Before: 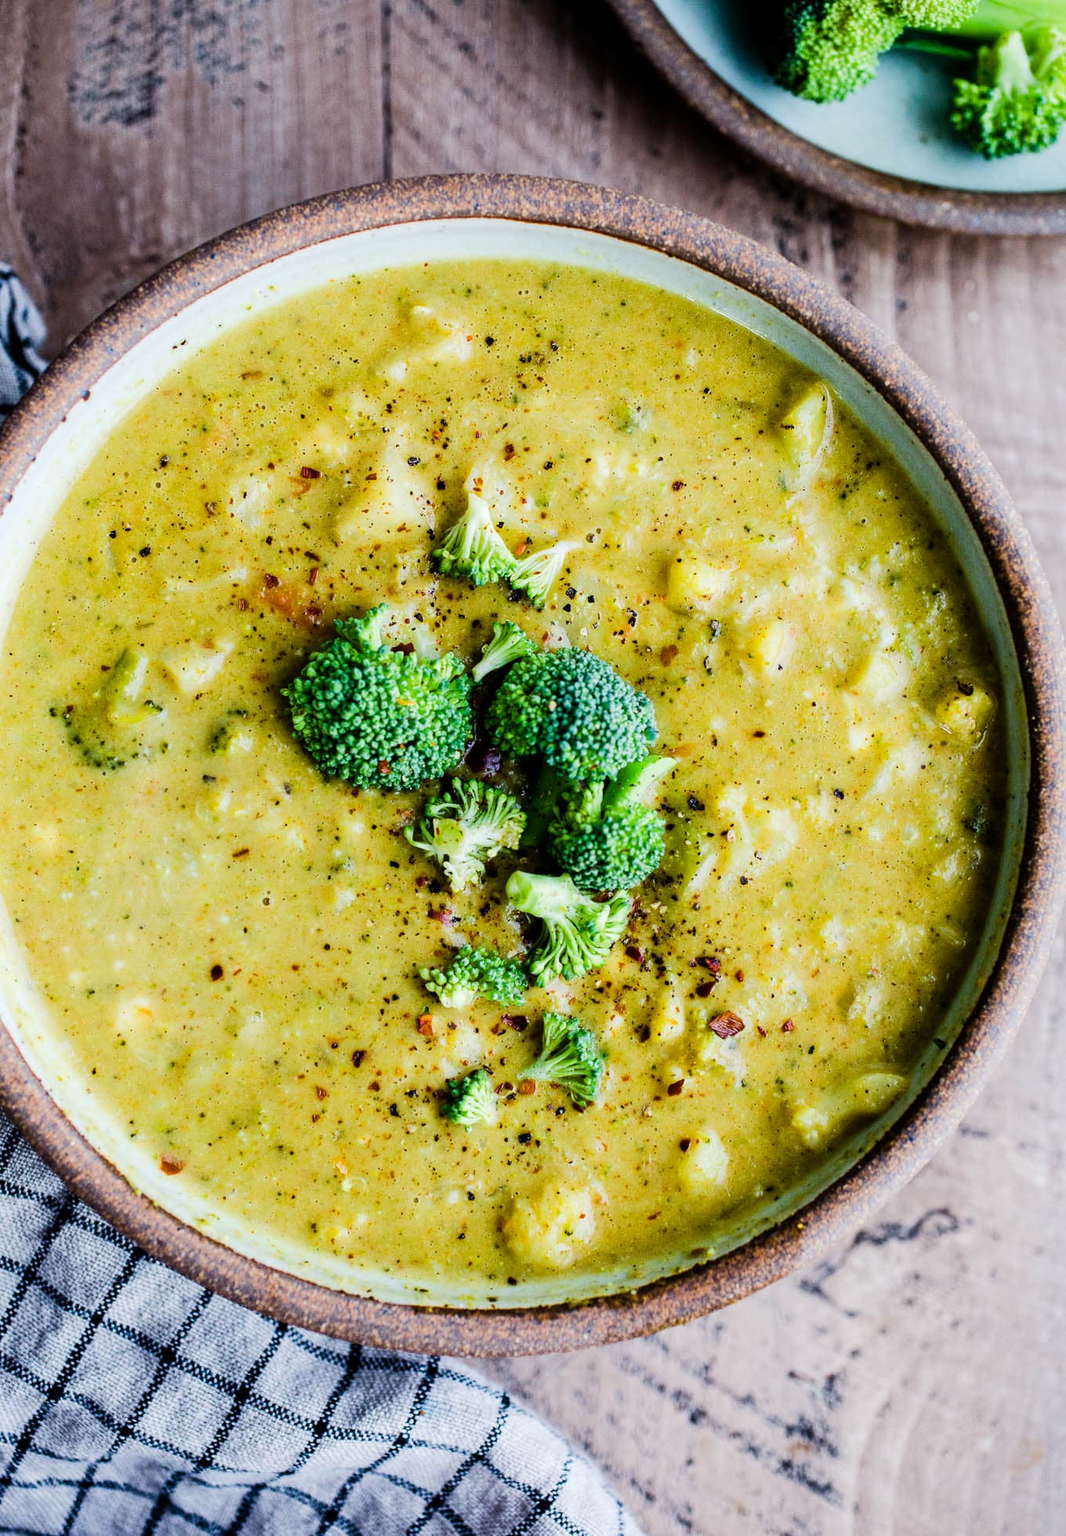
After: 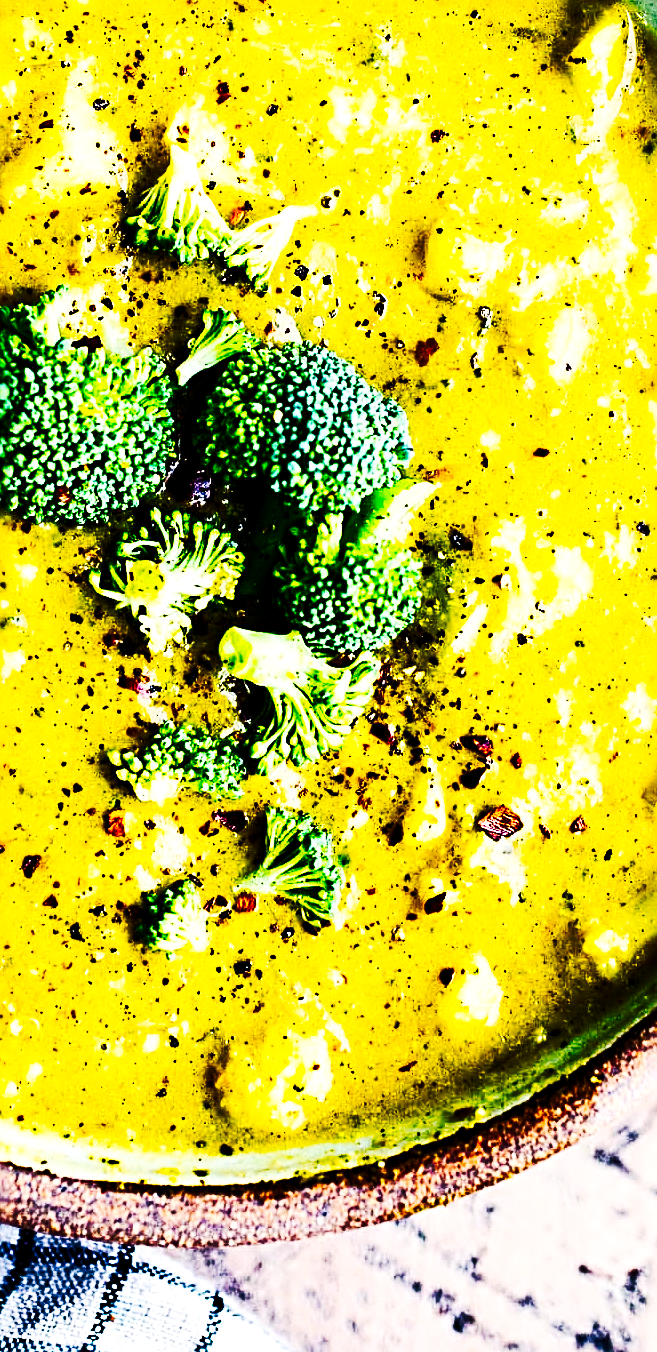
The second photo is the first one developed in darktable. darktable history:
tone curve: curves: ch0 [(0, 0) (0.003, 0.005) (0.011, 0.011) (0.025, 0.02) (0.044, 0.03) (0.069, 0.041) (0.1, 0.062) (0.136, 0.089) (0.177, 0.135) (0.224, 0.189) (0.277, 0.259) (0.335, 0.373) (0.399, 0.499) (0.468, 0.622) (0.543, 0.724) (0.623, 0.807) (0.709, 0.868) (0.801, 0.916) (0.898, 0.964) (1, 1)], preserve colors none
contrast brightness saturation: contrast 0.117, brightness -0.124, saturation 0.204
color balance rgb: highlights gain › chroma 2.071%, highlights gain › hue 73.46°, global offset › luminance -0.252%, perceptual saturation grading › global saturation 30.717%, perceptual brilliance grading › highlights 3.829%, perceptual brilliance grading › mid-tones -19.069%, perceptual brilliance grading › shadows -42.149%, global vibrance 20%
crop: left 31.417%, top 24.735%, right 20.248%, bottom 6.235%
sharpen: radius 3.662, amount 0.92
exposure: black level correction 0, exposure 0.5 EV, compensate highlight preservation false
